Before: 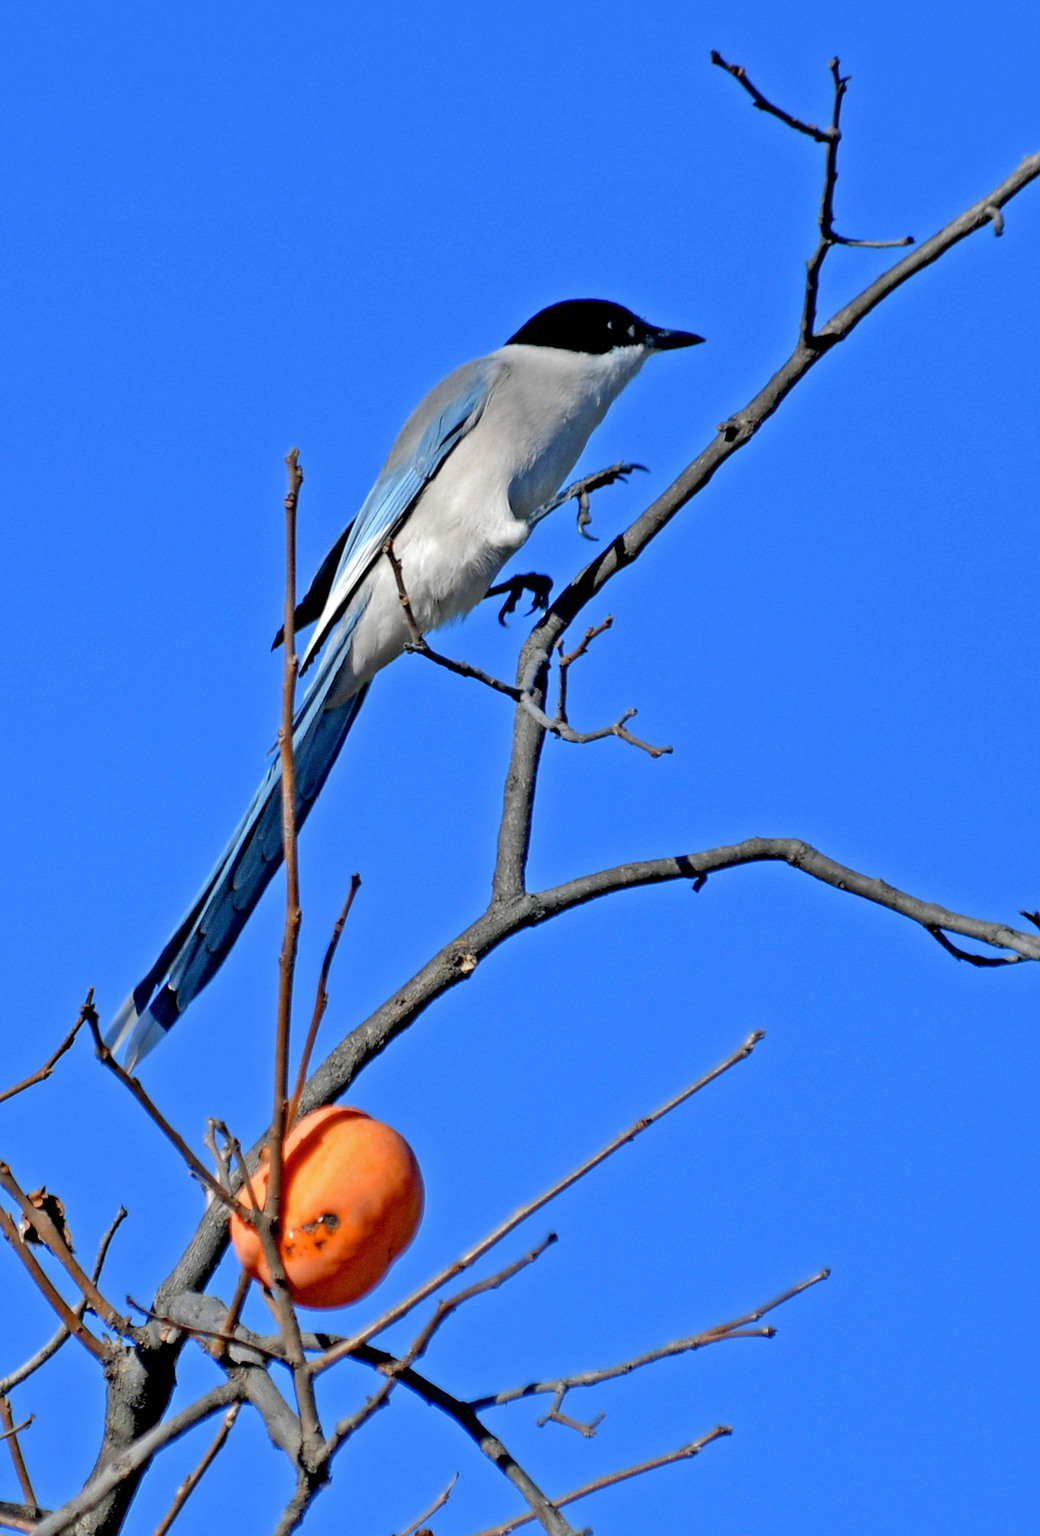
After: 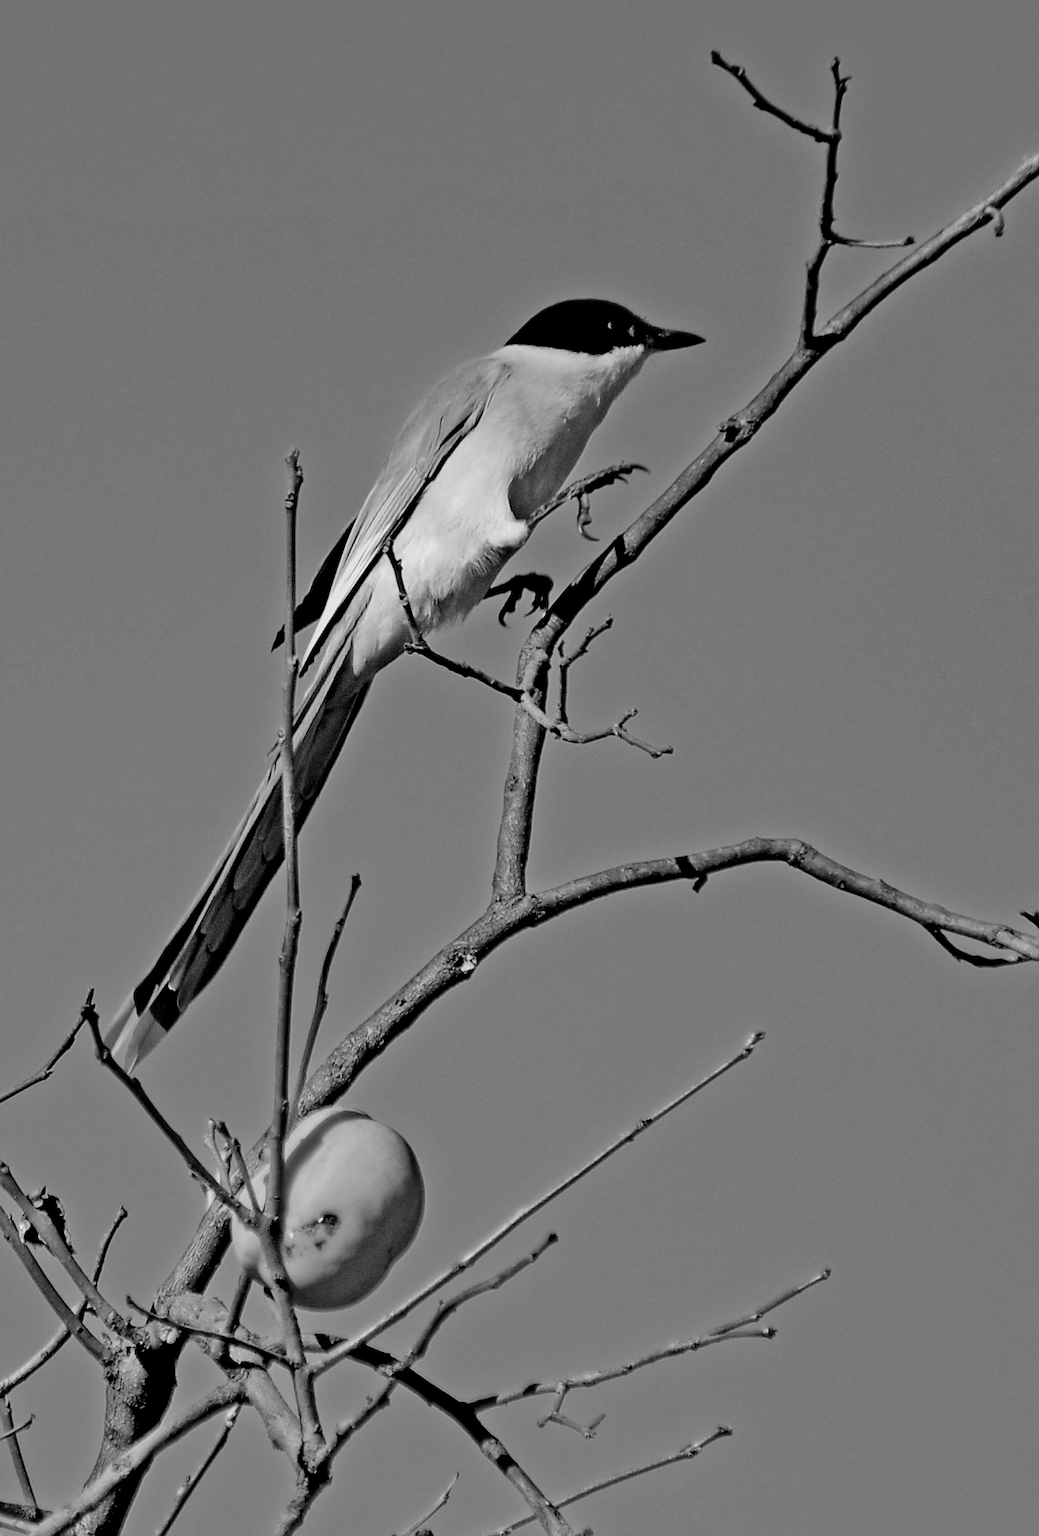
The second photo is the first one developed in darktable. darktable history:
velvia: on, module defaults
monochrome: a 16.01, b -2.65, highlights 0.52
sharpen: on, module defaults
filmic rgb: black relative exposure -5 EV, hardness 2.88, contrast 1.3
